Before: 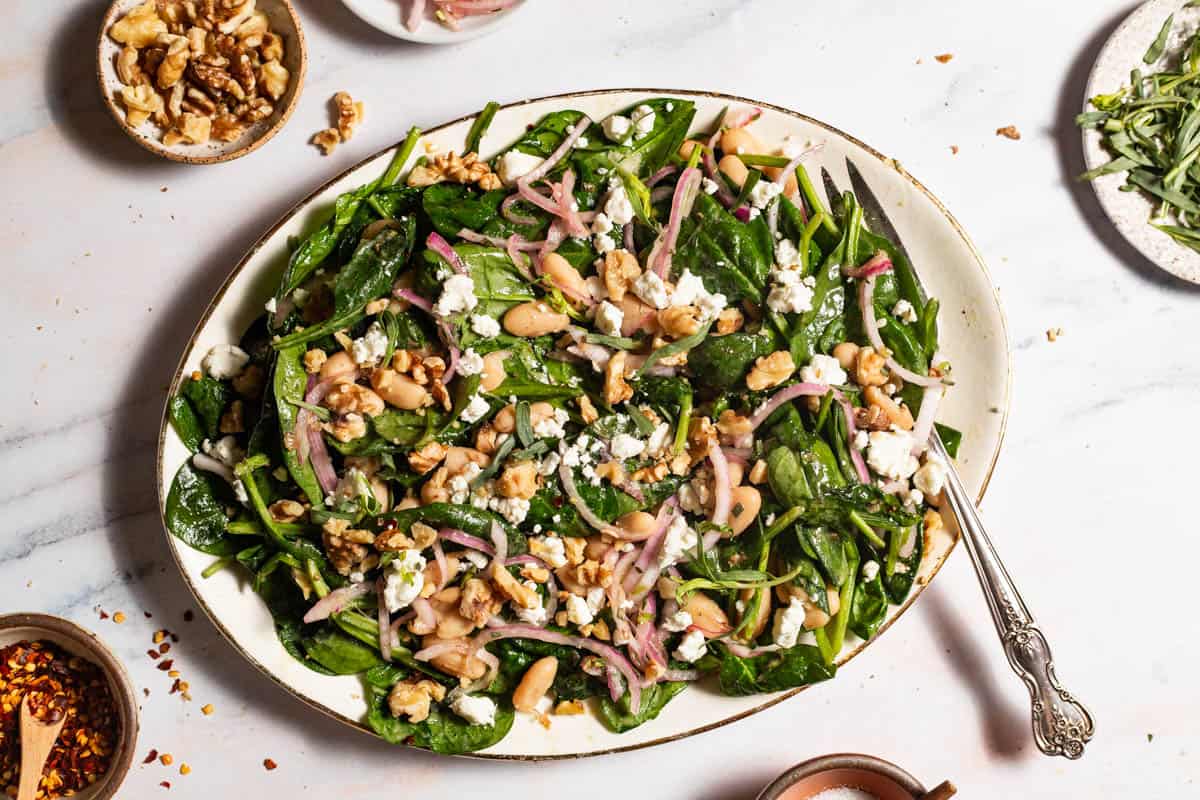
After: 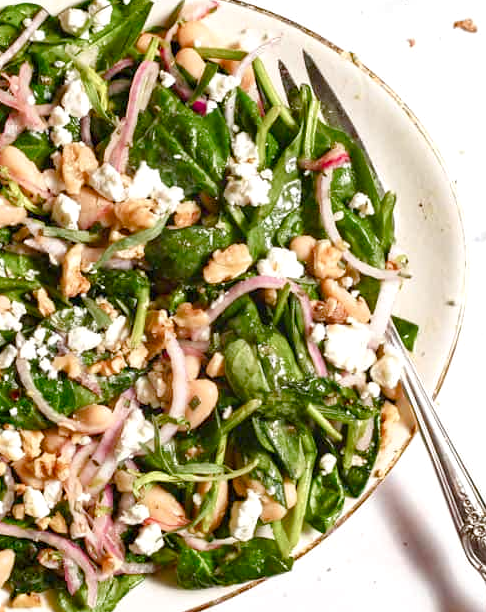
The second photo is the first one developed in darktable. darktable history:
exposure: black level correction 0.001, exposure 0.499 EV, compensate exposure bias true, compensate highlight preservation false
color balance rgb: shadows lift › chroma 2.006%, shadows lift › hue 248.57°, perceptual saturation grading › global saturation 20%, perceptual saturation grading › highlights -50.394%, perceptual saturation grading › shadows 31.052%, contrast -10.216%
crop: left 45.323%, top 13.472%, right 14.151%, bottom 9.933%
